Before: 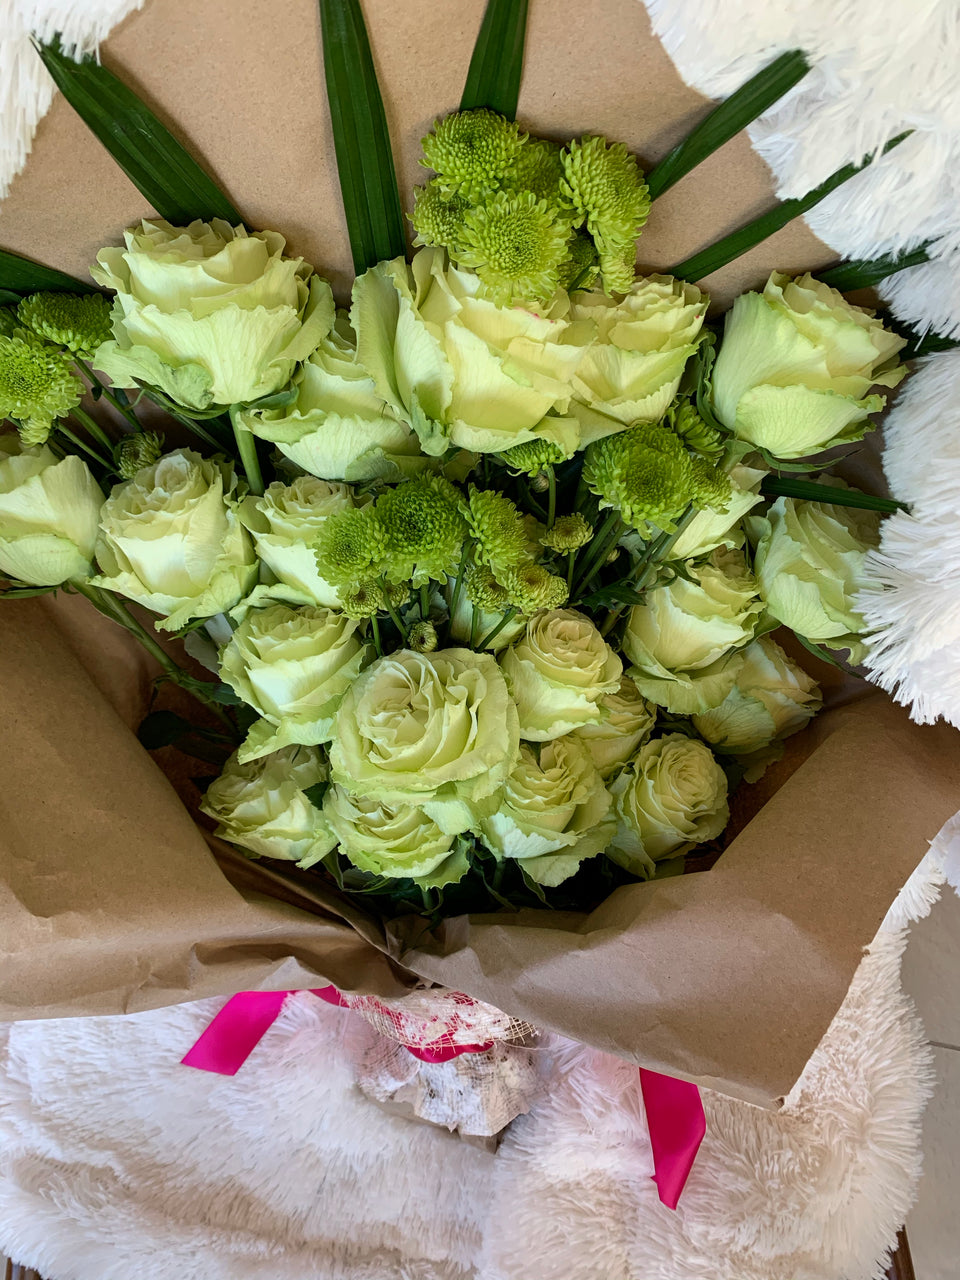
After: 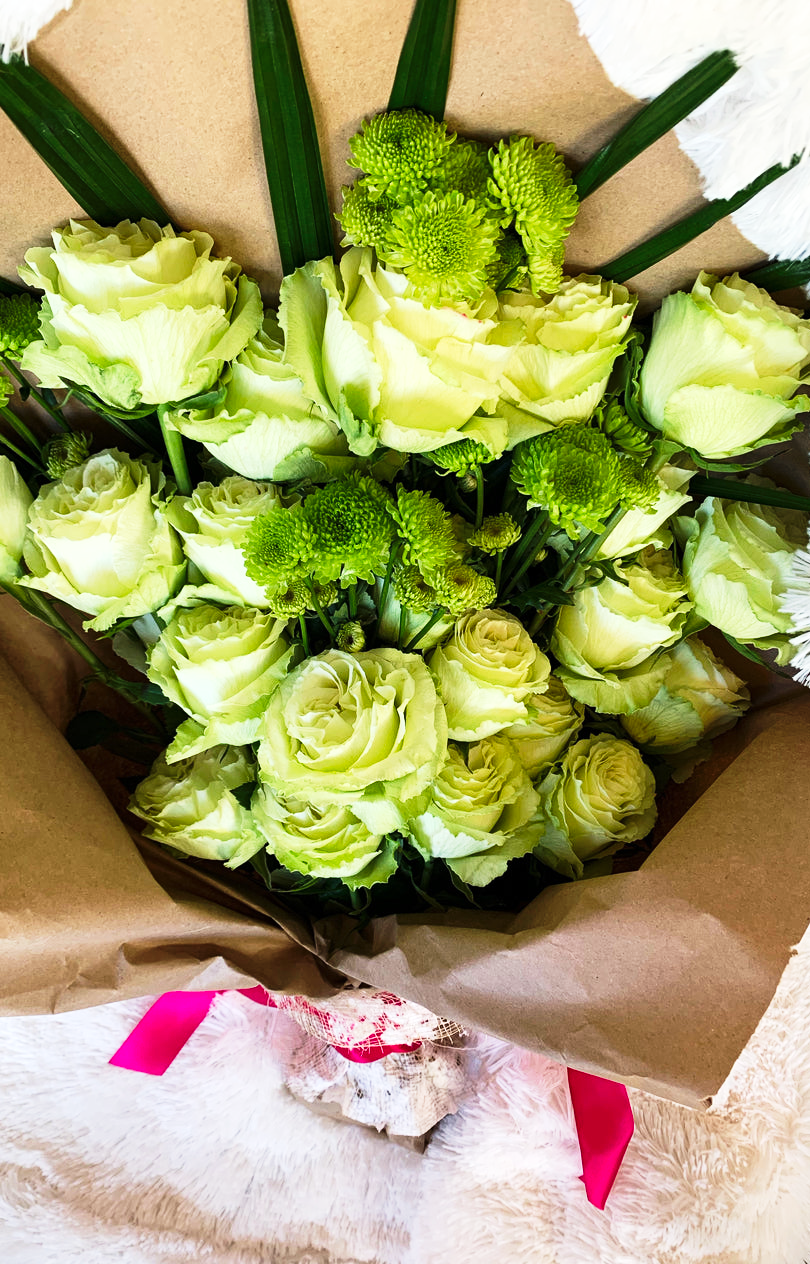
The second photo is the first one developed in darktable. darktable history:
tone curve: curves: ch0 [(0, 0) (0.536, 0.402) (1, 1)], preserve colors none
crop: left 7.598%, right 7.873%
exposure: exposure 0.2 EV, compensate highlight preservation false
base curve: curves: ch0 [(0, 0) (0.028, 0.03) (0.121, 0.232) (0.46, 0.748) (0.859, 0.968) (1, 1)], preserve colors none
